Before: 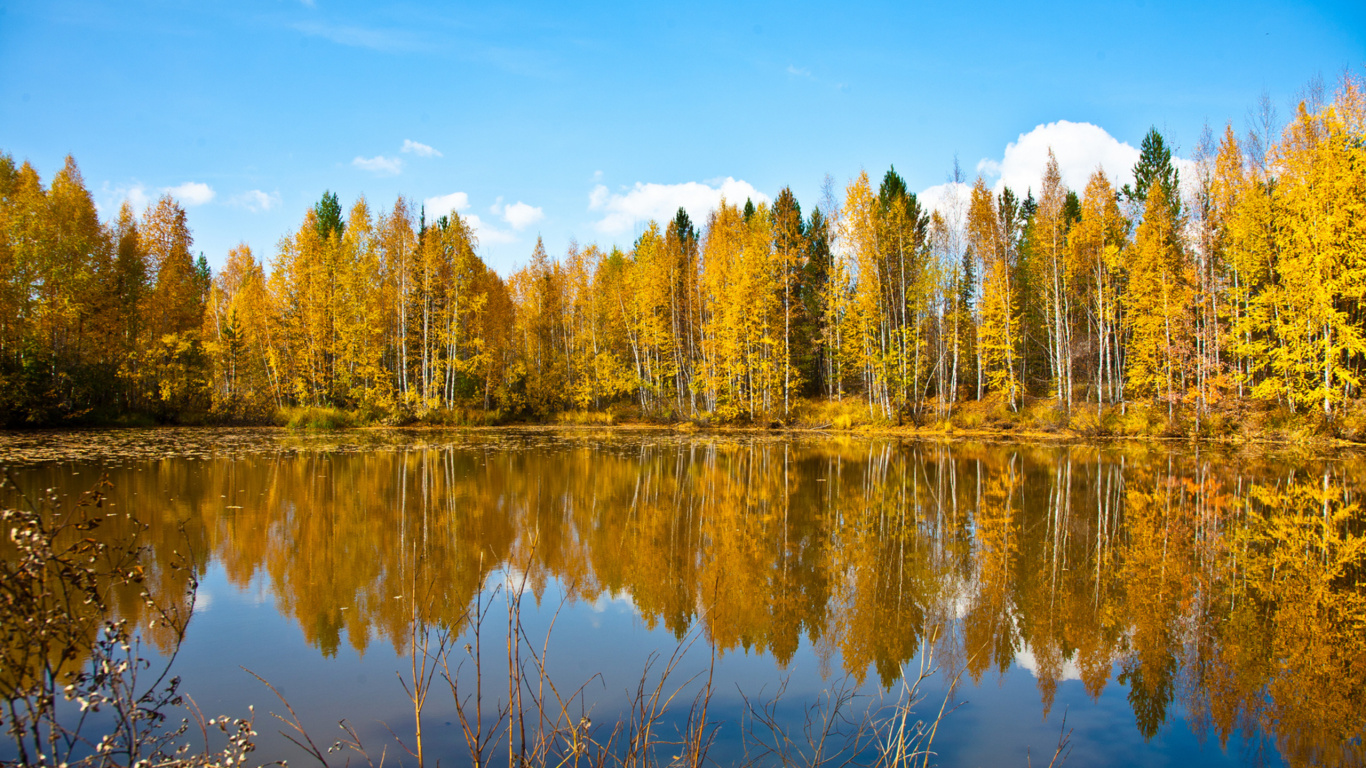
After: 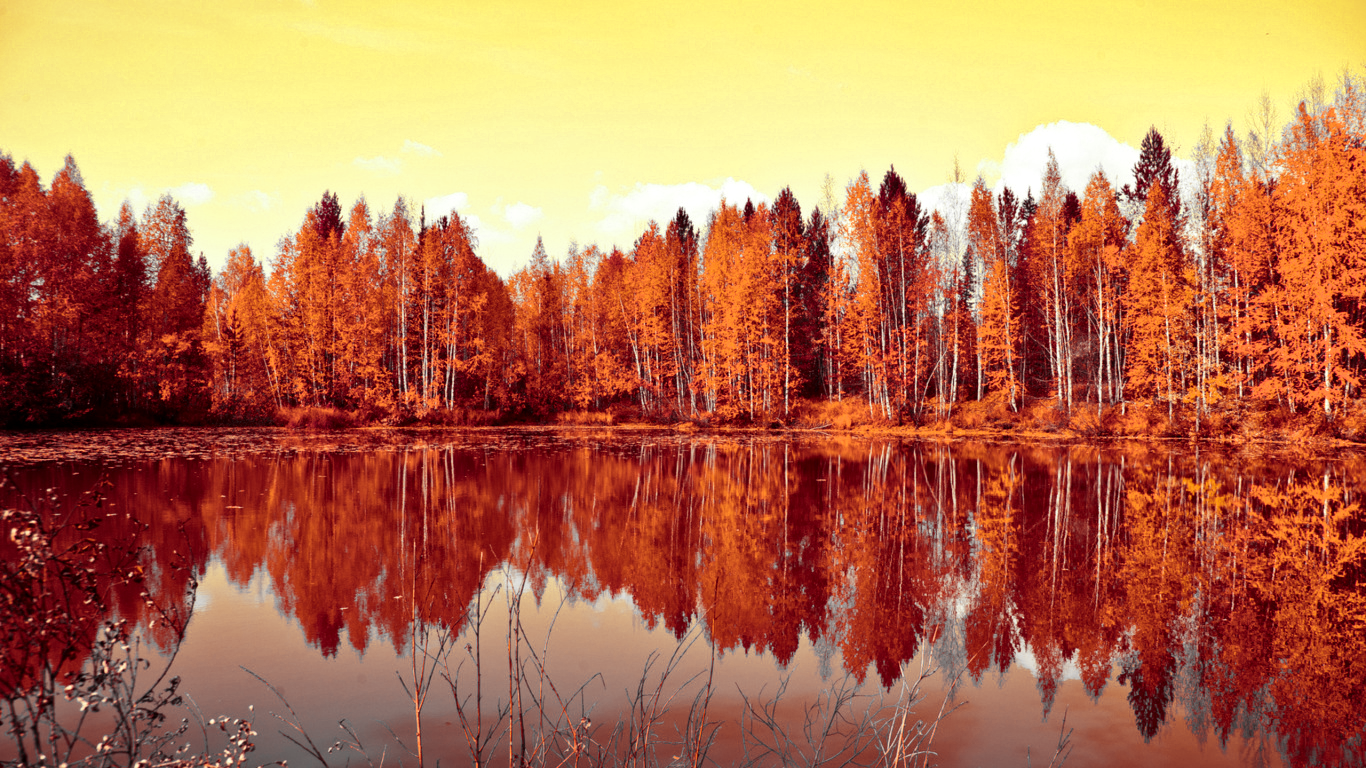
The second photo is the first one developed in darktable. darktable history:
channel mixer "1": red [0, 0.135, 0, 1, 0, 0, 0], green [0, 0.199, 0, 0, 1, 0, 0], blue [0 ×5, 1, 0]
channel mixer: red [0.167, 0, 0, 1, 0, 0, 0], green [-0.151, 0, 0, 0, 1, 0, 0], blue [0.199, 0 ×4, 1, 0] | blend: blend mode darken, opacity 100%; mask: uniform (no mask)
local contrast: mode bilateral grid, contrast 20, coarseness 50, detail 120%, midtone range 0.2
